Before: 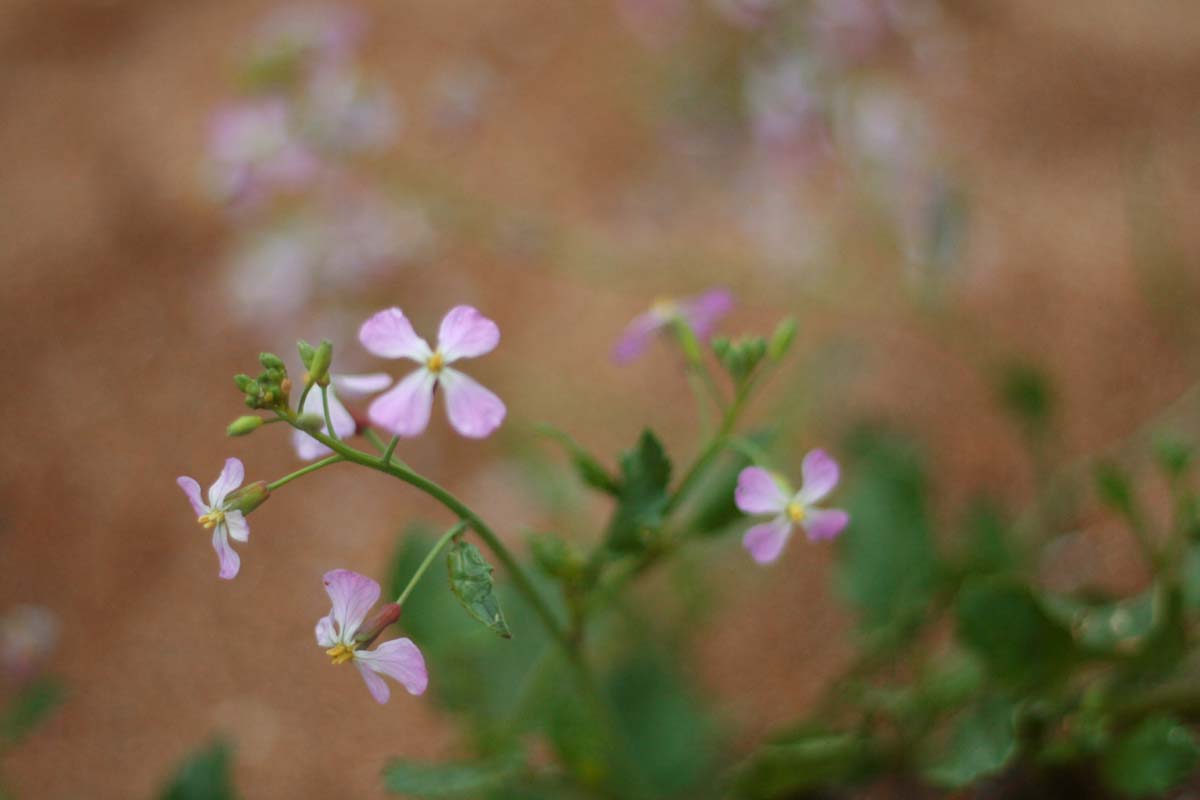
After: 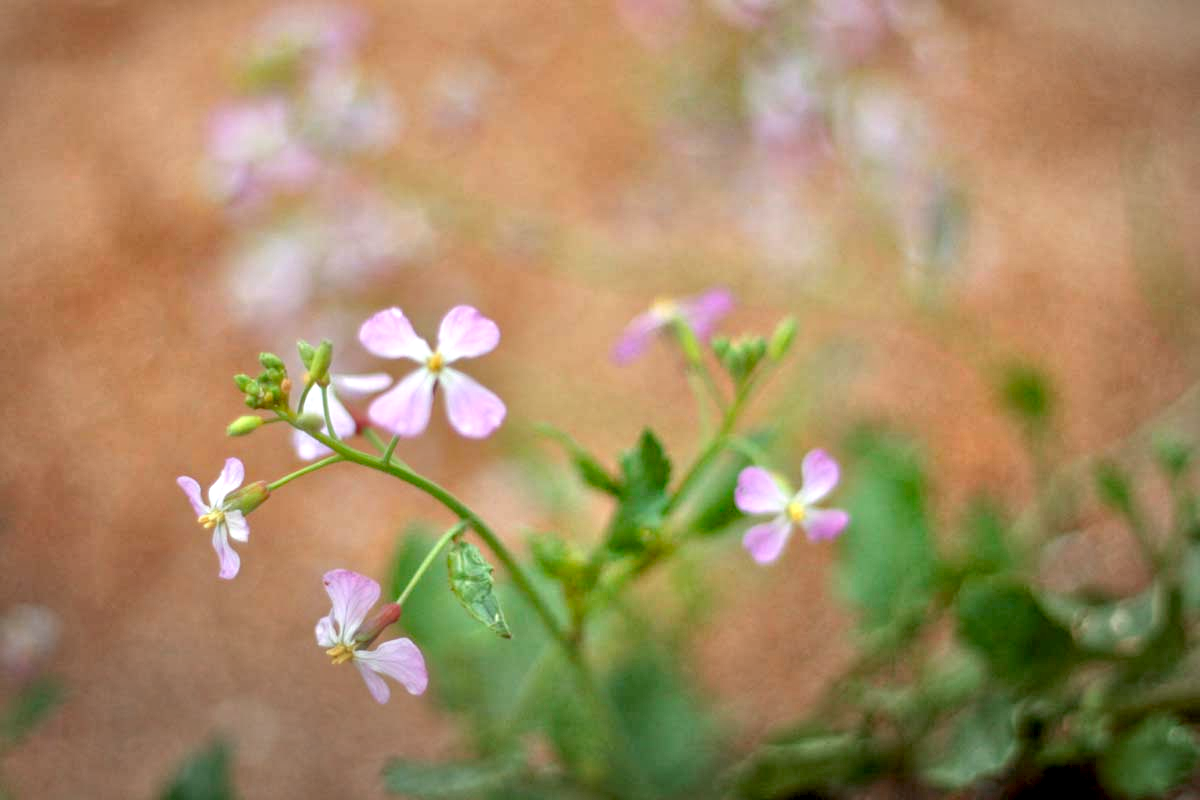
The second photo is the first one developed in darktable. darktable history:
tone equalizer: -8 EV 1.98 EV, -7 EV 1.96 EV, -6 EV 1.97 EV, -5 EV 1.99 EV, -4 EV 1.98 EV, -3 EV 1.49 EV, -2 EV 0.993 EV, -1 EV 0.507 EV, mask exposure compensation -0.491 EV
vignetting: fall-off start 79.45%, brightness -0.452, saturation -0.308, center (-0.057, -0.353), width/height ratio 1.328
exposure: black level correction 0.009, compensate highlight preservation false
local contrast: on, module defaults
